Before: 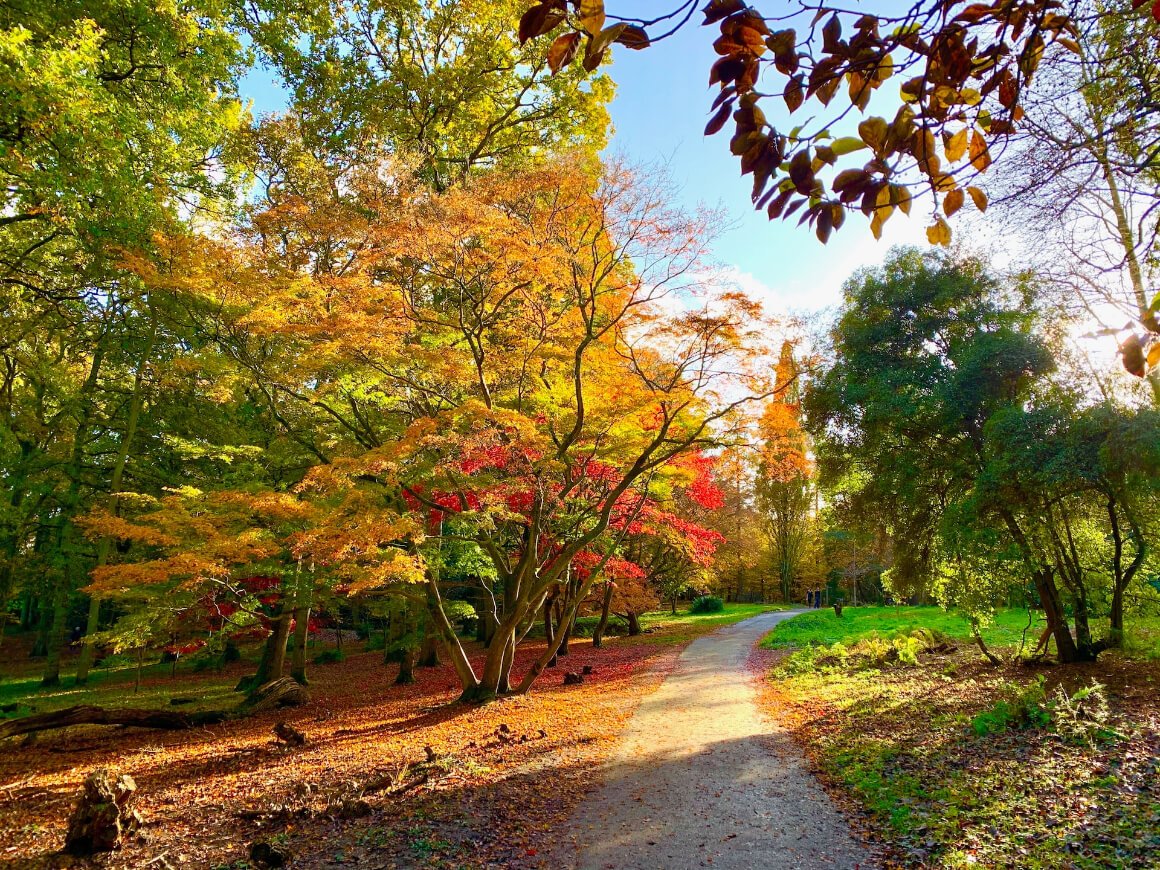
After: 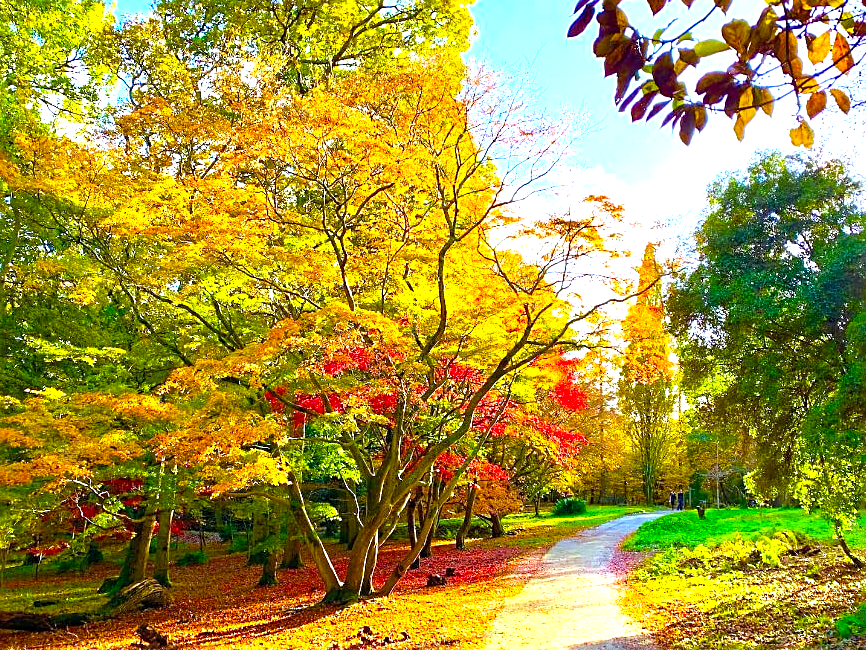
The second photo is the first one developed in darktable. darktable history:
exposure: exposure 1.137 EV, compensate highlight preservation false
crop and rotate: left 11.831%, top 11.346%, right 13.429%, bottom 13.899%
color correction: highlights a* 0.816, highlights b* 2.78, saturation 1.1
white balance: red 0.926, green 1.003, blue 1.133
color balance rgb: perceptual saturation grading › global saturation 25%, global vibrance 20%
sharpen: on, module defaults
